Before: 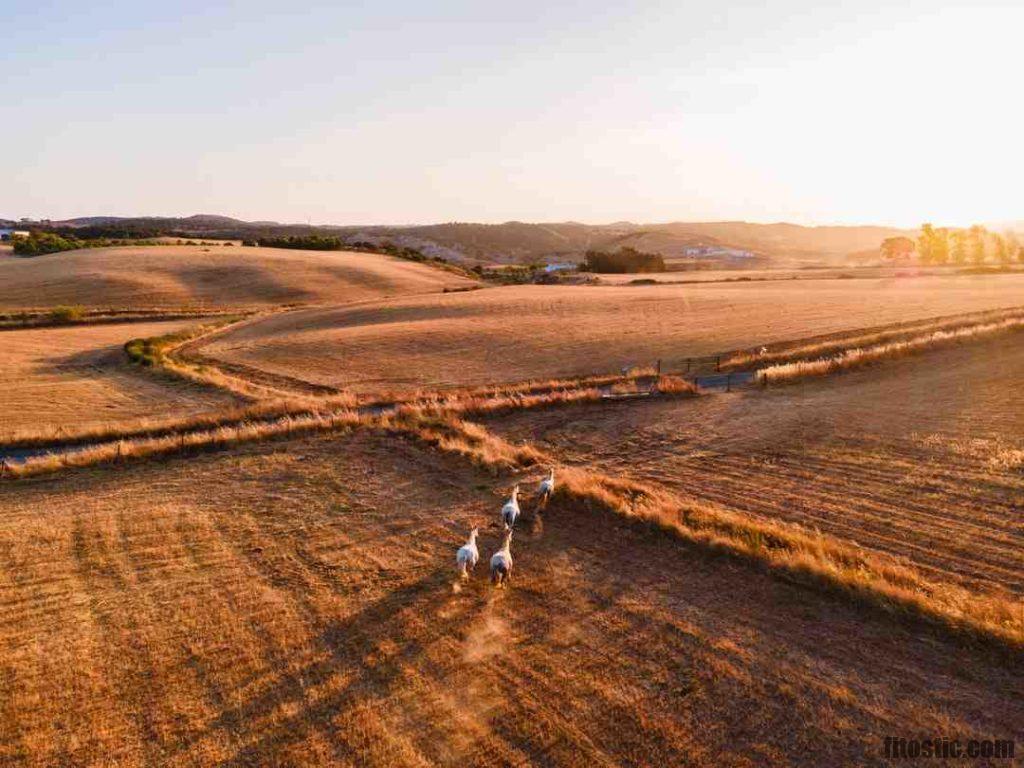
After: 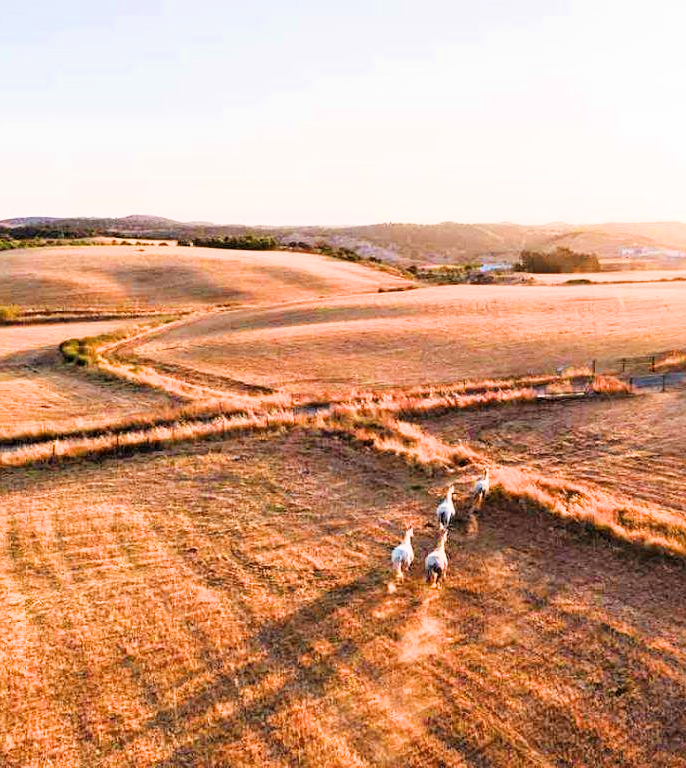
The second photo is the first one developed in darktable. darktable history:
crop and rotate: left 6.35%, right 26.616%
sharpen: amount 0.208
exposure: black level correction 0, exposure 1.385 EV, compensate exposure bias true, compensate highlight preservation false
filmic rgb: black relative exposure -7.72 EV, white relative exposure 4.39 EV, hardness 3.76, latitude 49.14%, contrast 1.1, iterations of high-quality reconstruction 0
